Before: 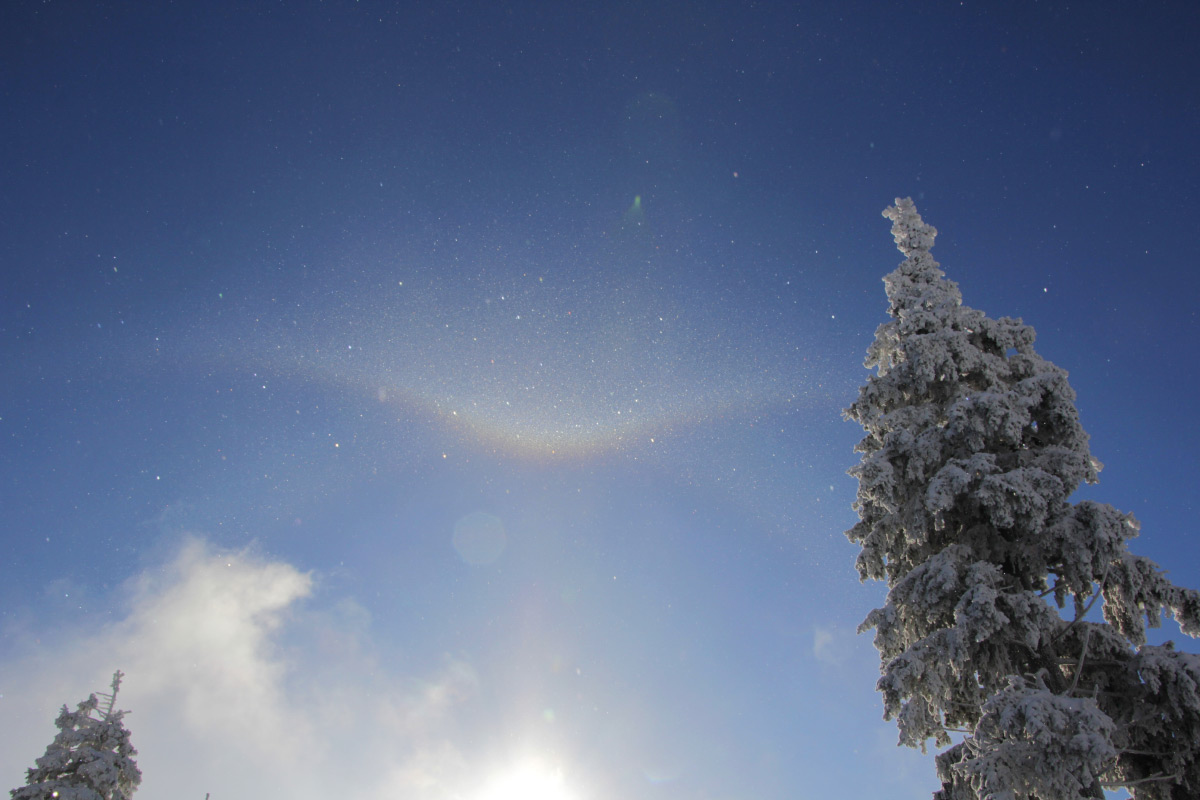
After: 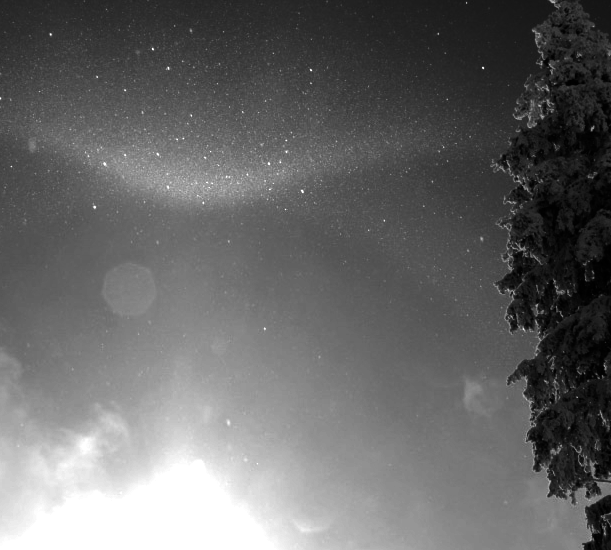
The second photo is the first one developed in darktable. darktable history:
crop and rotate: left 29.237%, top 31.152%, right 19.807%
contrast brightness saturation: contrast 0.02, brightness -1, saturation -1
exposure: black level correction 0, exposure 0.7 EV, compensate exposure bias true, compensate highlight preservation false
